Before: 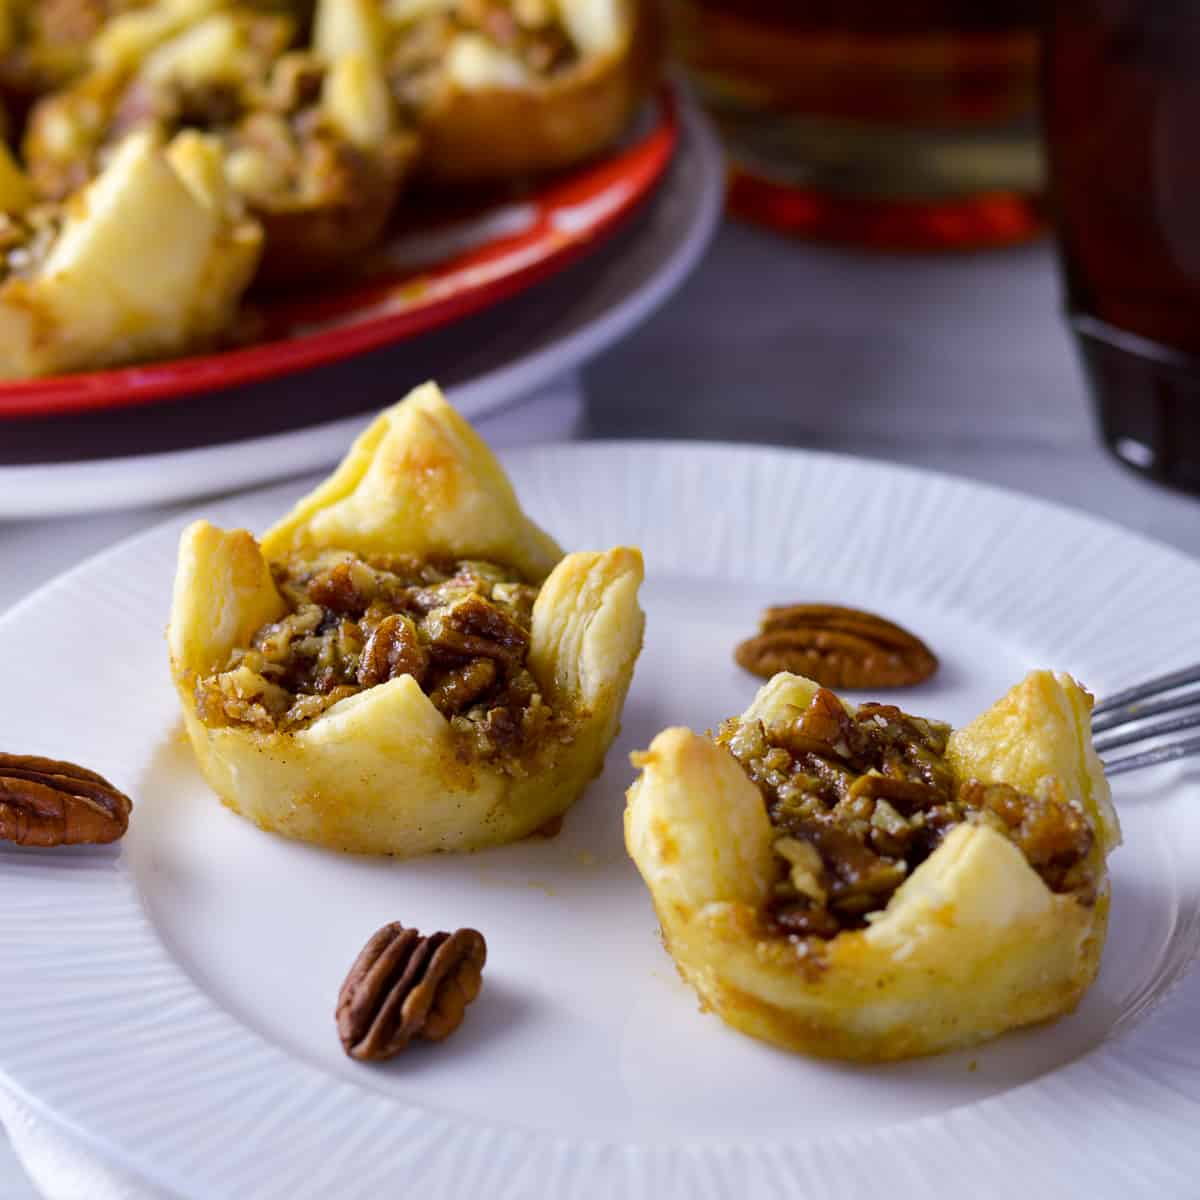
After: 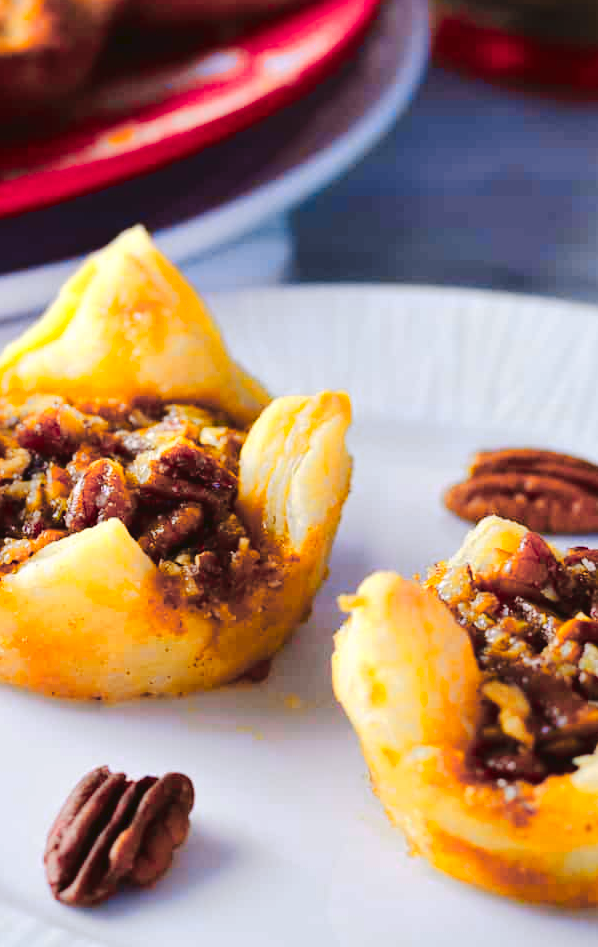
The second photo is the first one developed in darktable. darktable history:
crop and rotate: angle 0.013°, left 24.349%, top 13.063%, right 25.745%, bottom 7.943%
color zones: curves: ch0 [(0.257, 0.558) (0.75, 0.565)]; ch1 [(0.004, 0.857) (0.14, 0.416) (0.257, 0.695) (0.442, 0.032) (0.736, 0.266) (0.891, 0.741)]; ch2 [(0, 0.623) (0.112, 0.436) (0.271, 0.474) (0.516, 0.64) (0.743, 0.286)]
tone curve: curves: ch0 [(0, 0) (0.003, 0.039) (0.011, 0.041) (0.025, 0.048) (0.044, 0.065) (0.069, 0.084) (0.1, 0.104) (0.136, 0.137) (0.177, 0.19) (0.224, 0.245) (0.277, 0.32) (0.335, 0.409) (0.399, 0.496) (0.468, 0.58) (0.543, 0.656) (0.623, 0.733) (0.709, 0.796) (0.801, 0.852) (0.898, 0.93) (1, 1)], preserve colors none
